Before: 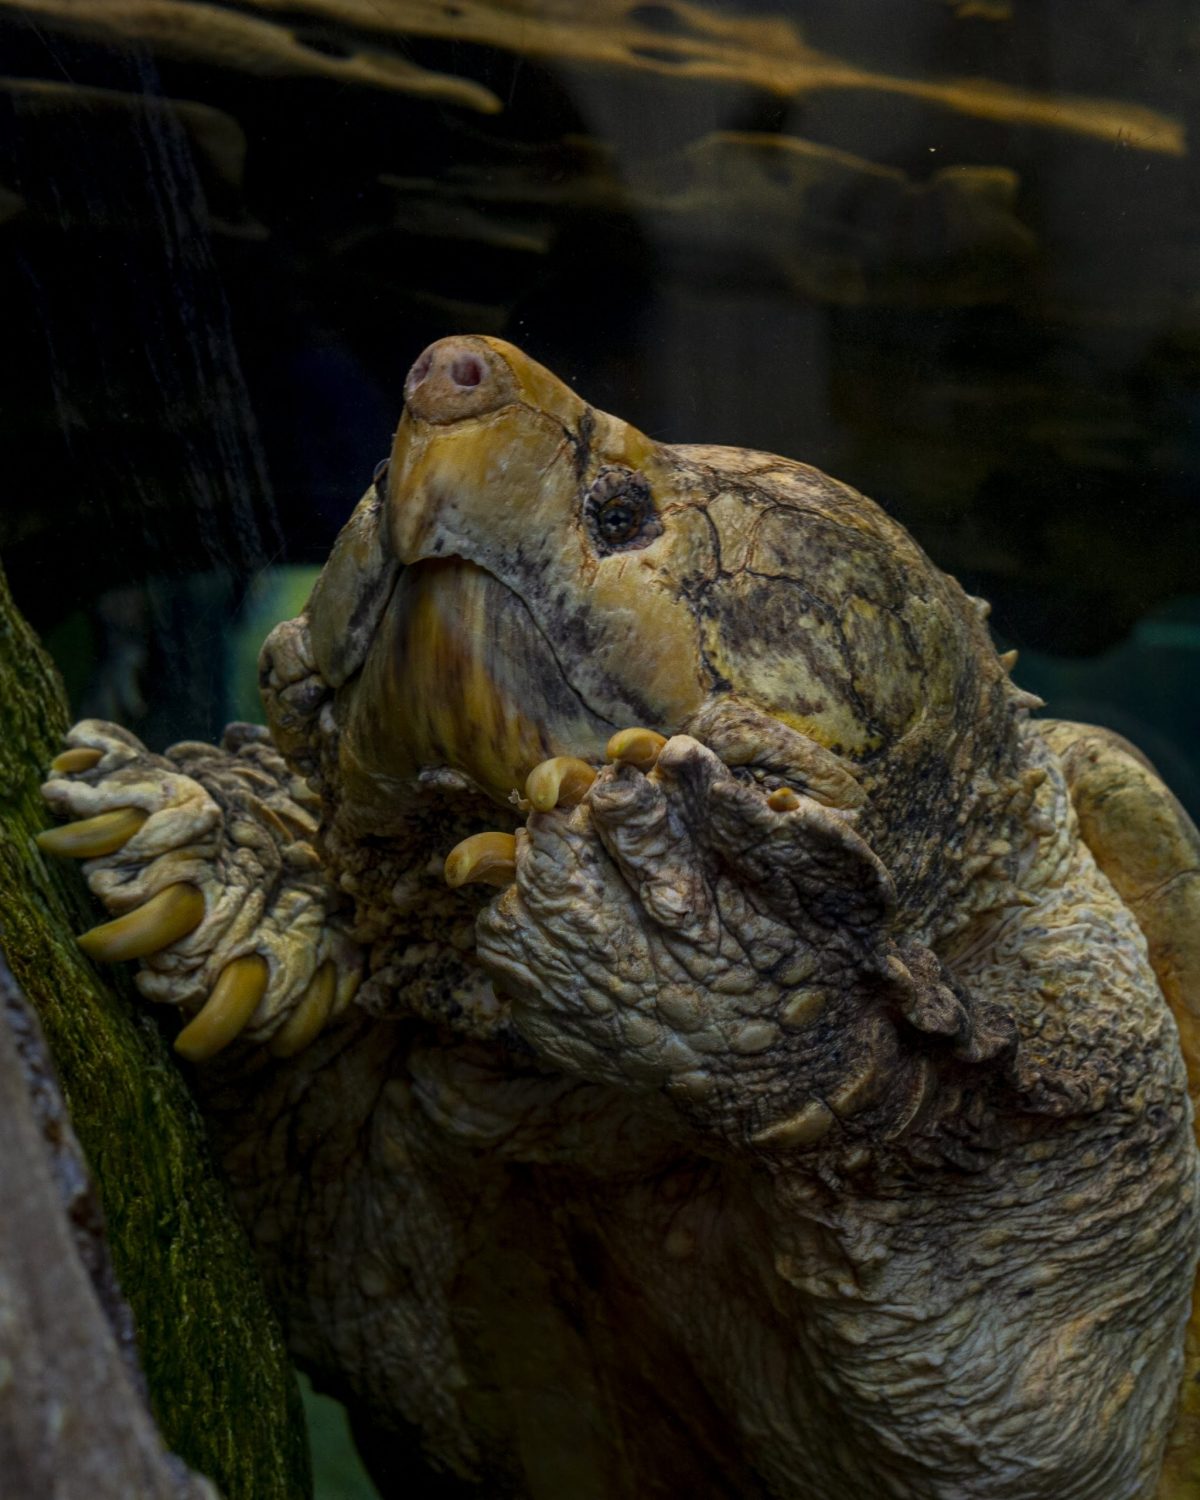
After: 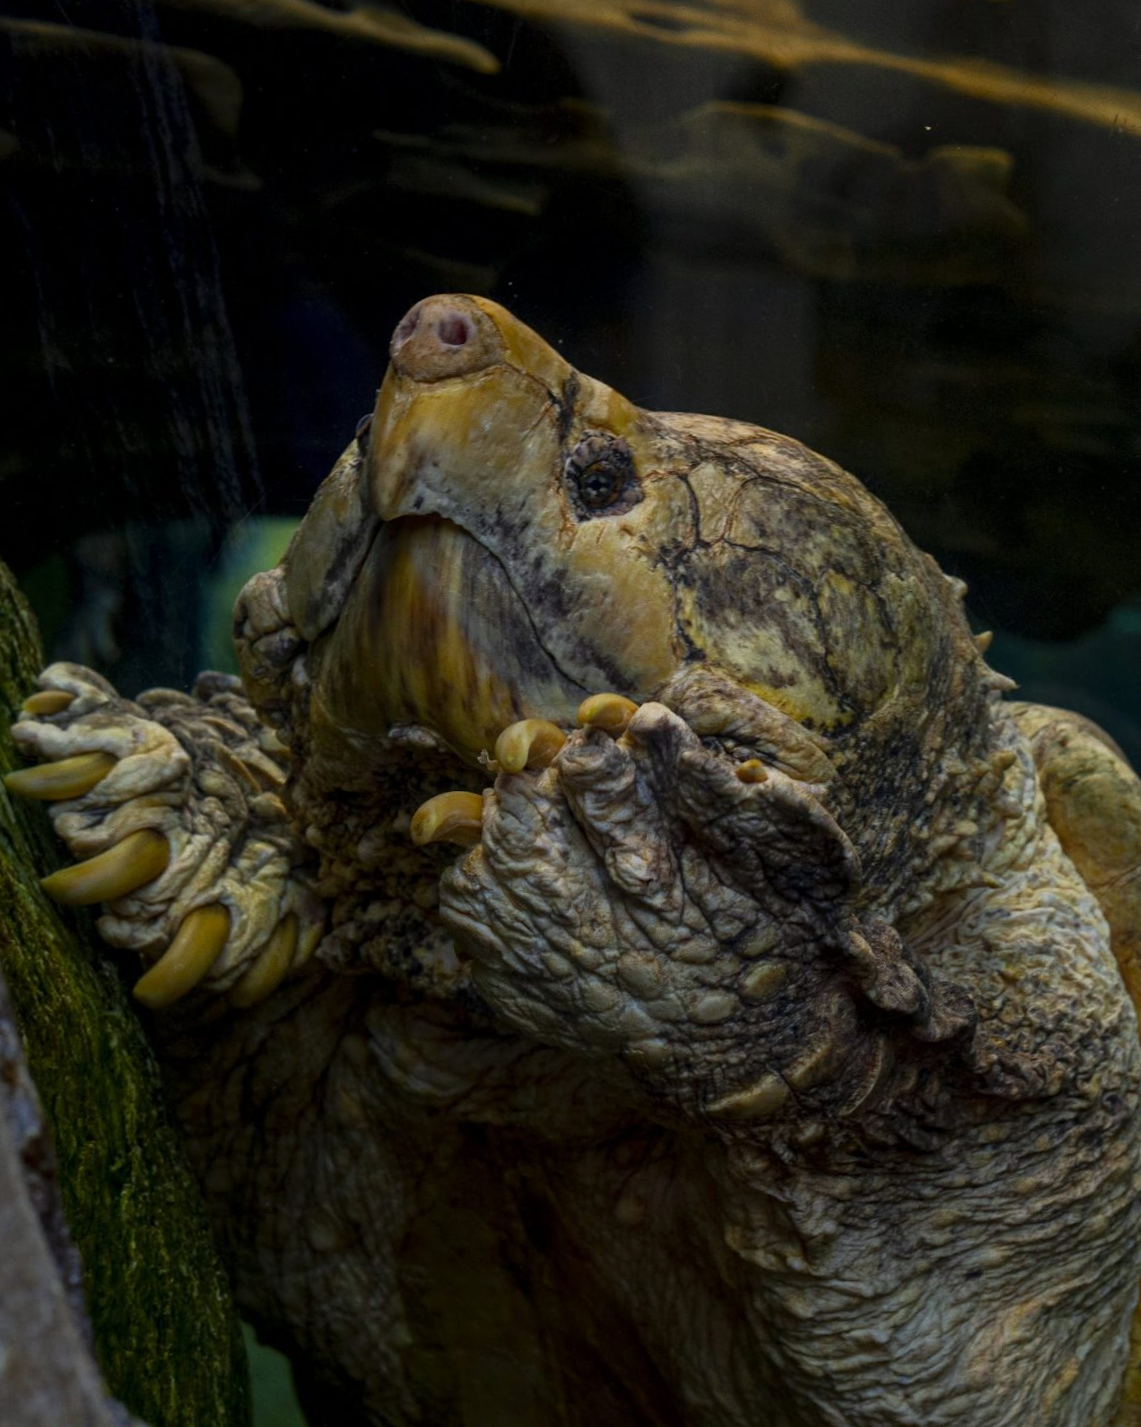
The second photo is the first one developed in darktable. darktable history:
white balance: red 0.988, blue 1.017
bloom: size 9%, threshold 100%, strength 7%
crop and rotate: angle -2.38°
